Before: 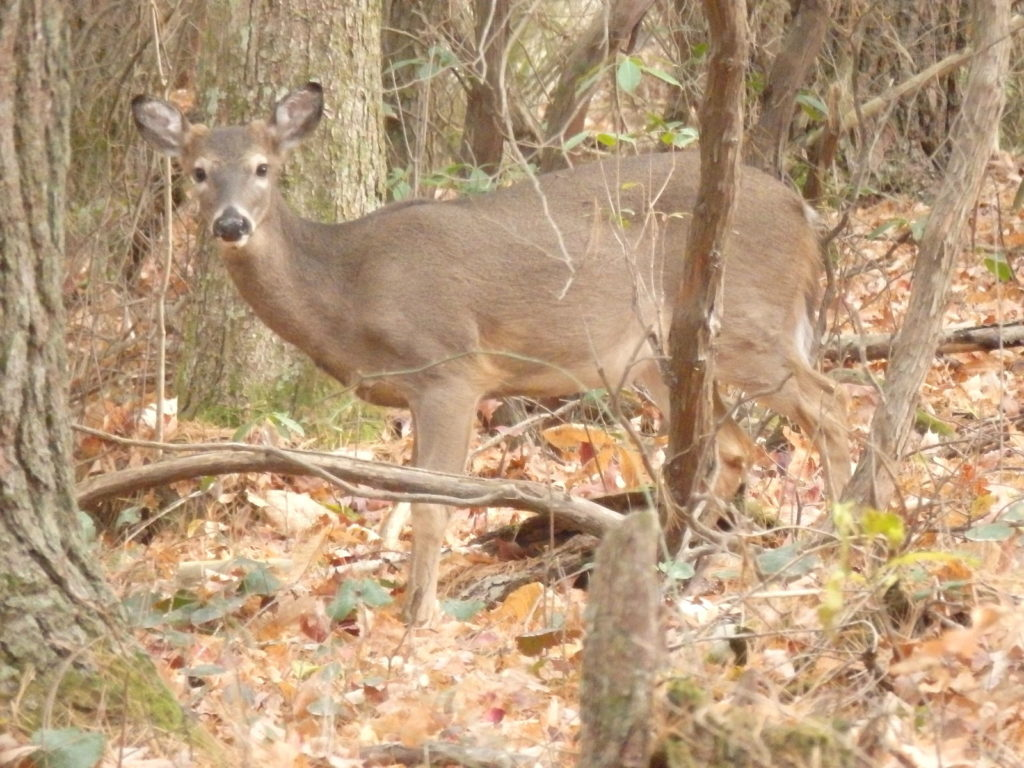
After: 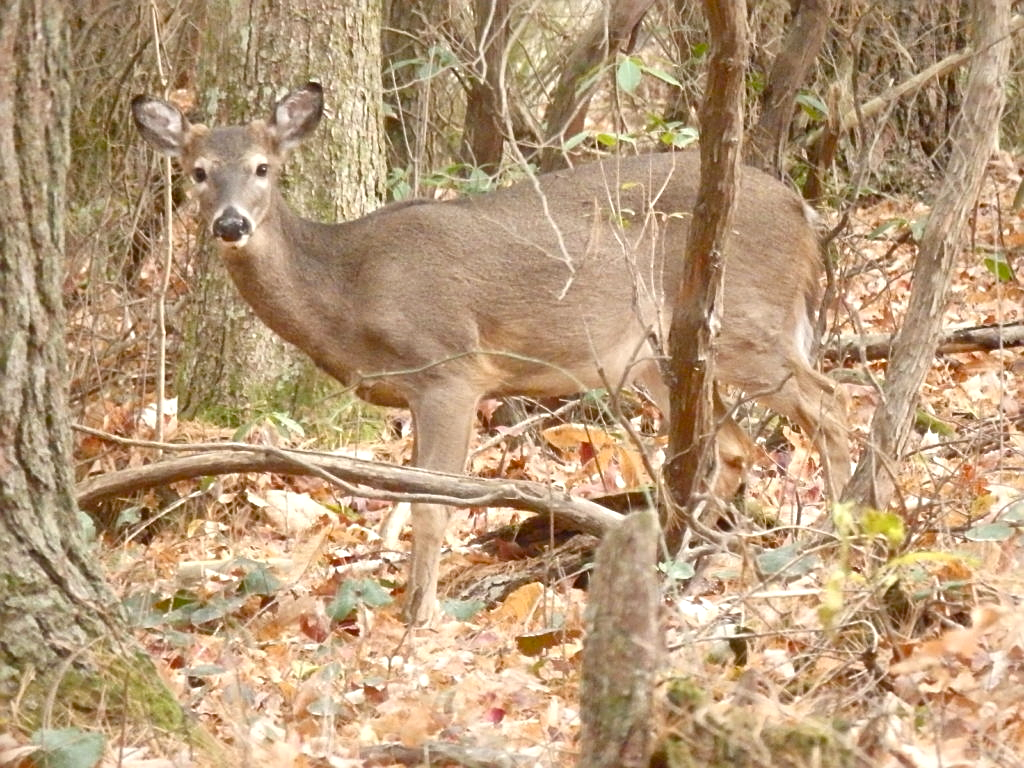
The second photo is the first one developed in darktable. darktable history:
sharpen: on, module defaults
local contrast: mode bilateral grid, contrast 20, coarseness 50, detail 144%, midtone range 0.2
color balance rgb: perceptual saturation grading › global saturation 20%, perceptual saturation grading › highlights -25%, perceptual saturation grading › shadows 25%
rotate and perspective: automatic cropping original format, crop left 0, crop top 0
